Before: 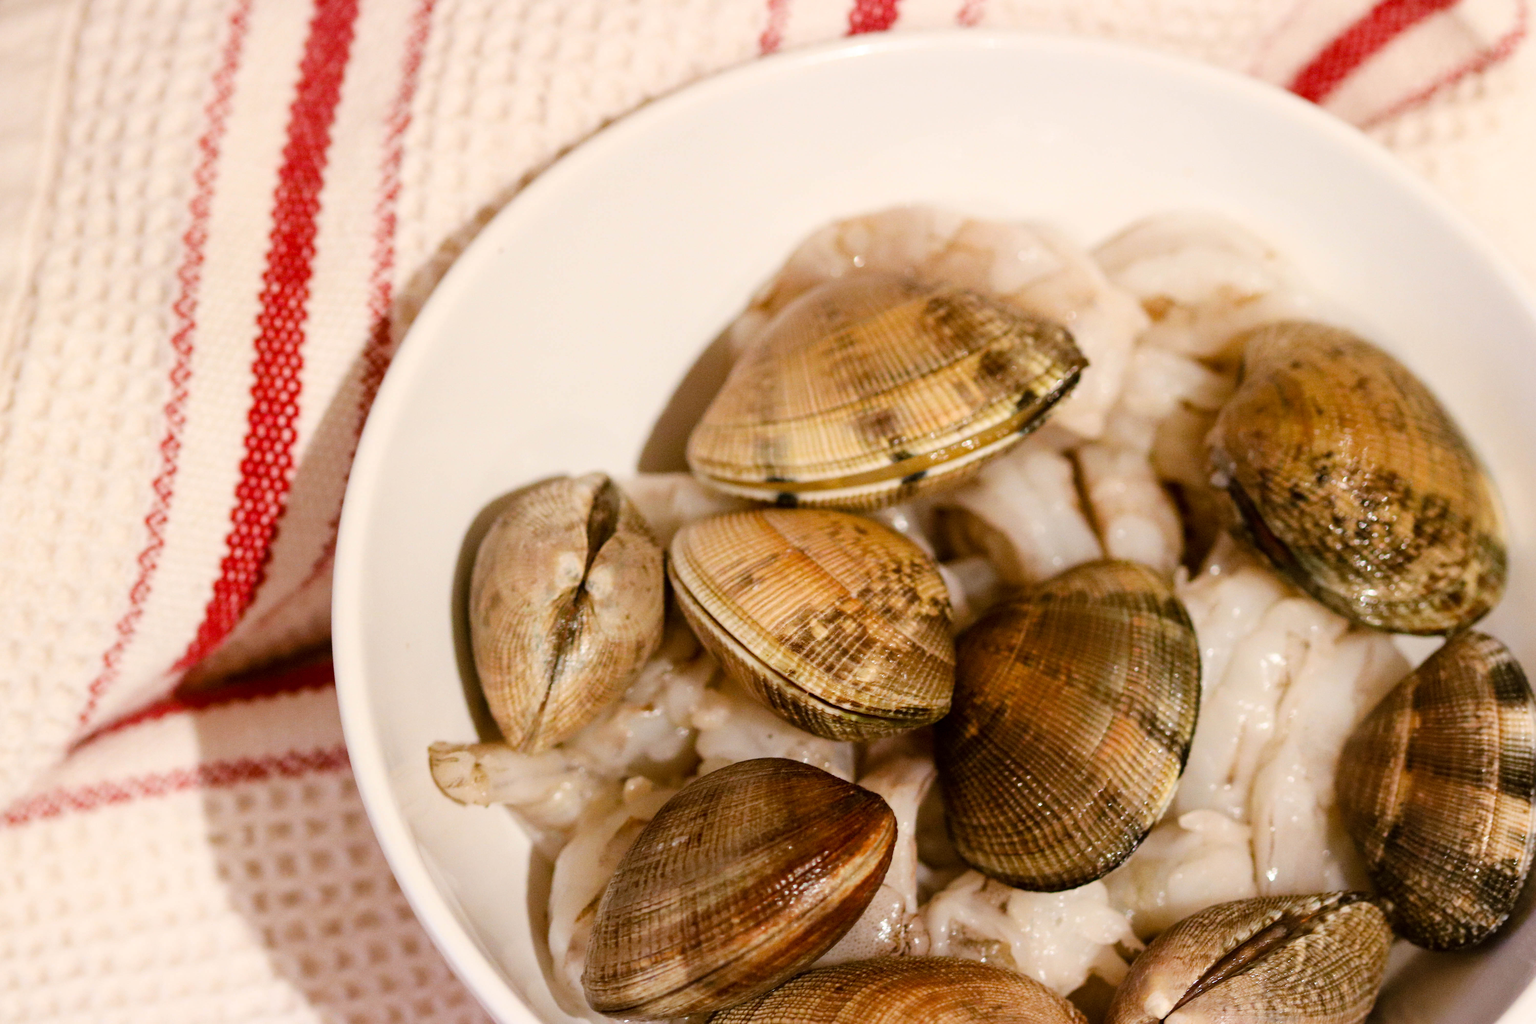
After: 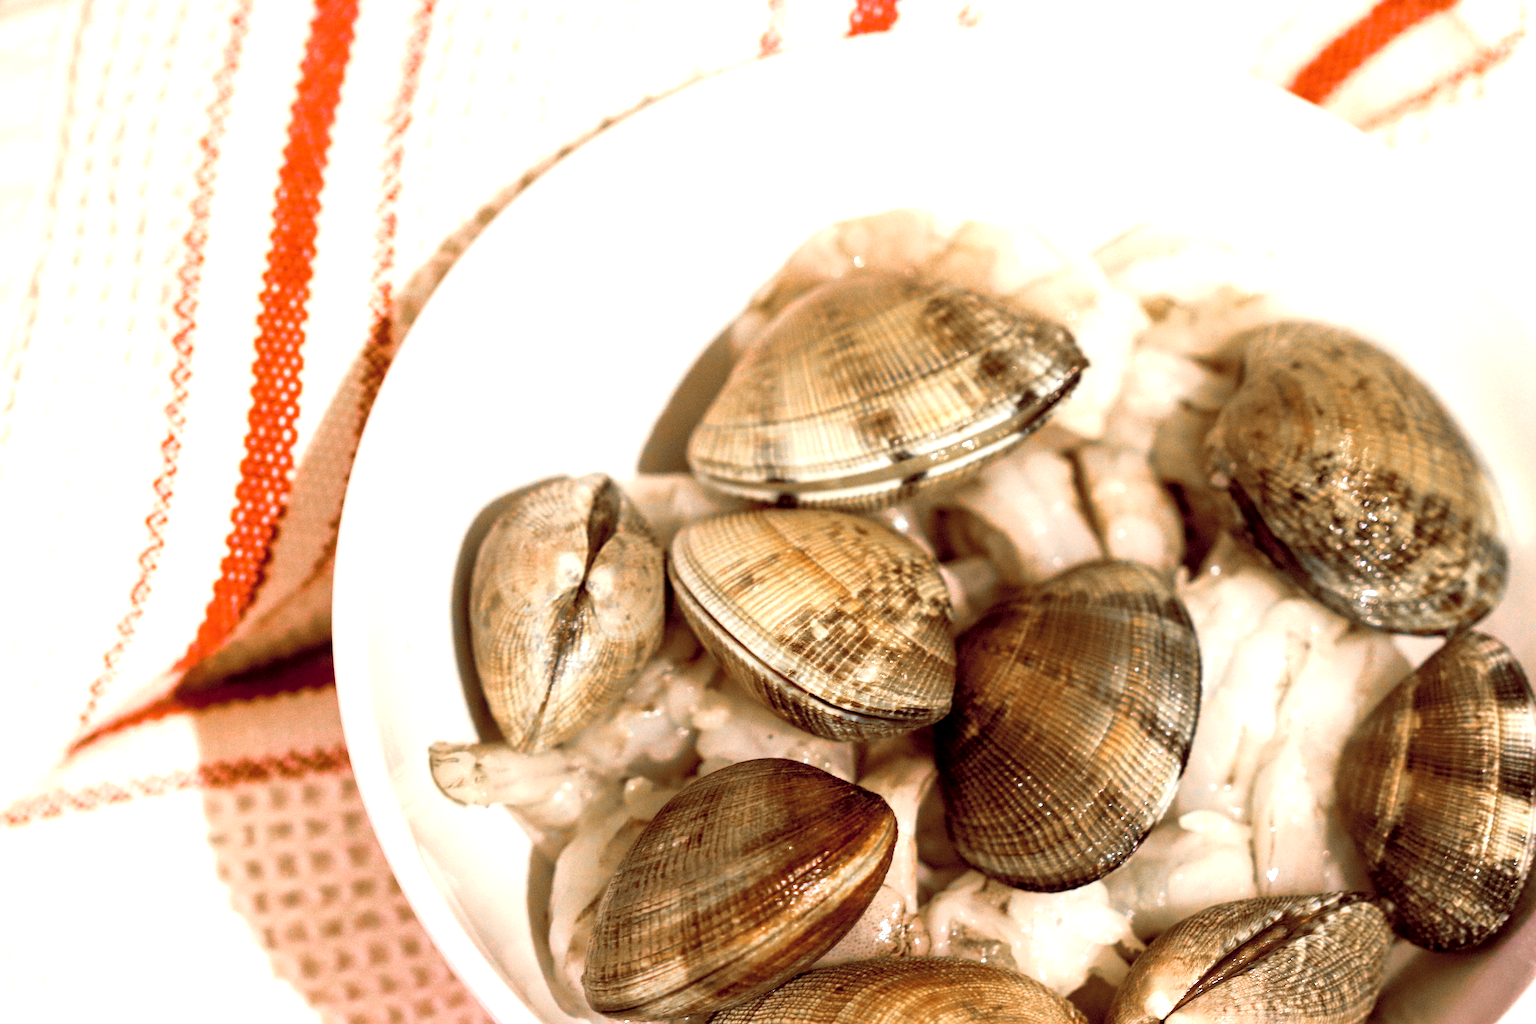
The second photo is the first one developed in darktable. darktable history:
local contrast: highlights 105%, shadows 99%, detail 119%, midtone range 0.2
color zones: curves: ch0 [(0, 0.65) (0.096, 0.644) (0.221, 0.539) (0.429, 0.5) (0.571, 0.5) (0.714, 0.5) (0.857, 0.5) (1, 0.65)]; ch1 [(0, 0.5) (0.143, 0.5) (0.257, -0.002) (0.429, 0.04) (0.571, -0.001) (0.714, -0.015) (0.857, 0.024) (1, 0.5)]
tone curve: curves: ch0 [(0, 0) (0.003, 0.005) (0.011, 0.016) (0.025, 0.036) (0.044, 0.071) (0.069, 0.112) (0.1, 0.149) (0.136, 0.187) (0.177, 0.228) (0.224, 0.272) (0.277, 0.32) (0.335, 0.374) (0.399, 0.429) (0.468, 0.479) (0.543, 0.538) (0.623, 0.609) (0.709, 0.697) (0.801, 0.789) (0.898, 0.876) (1, 1)], color space Lab, independent channels, preserve colors none
color balance rgb: global offset › chroma 0.392%, global offset › hue 32.9°, perceptual saturation grading › global saturation 25.811%, perceptual brilliance grading › highlights 15.927%, perceptual brilliance grading › mid-tones 6.522%, perceptual brilliance grading › shadows -15.009%
